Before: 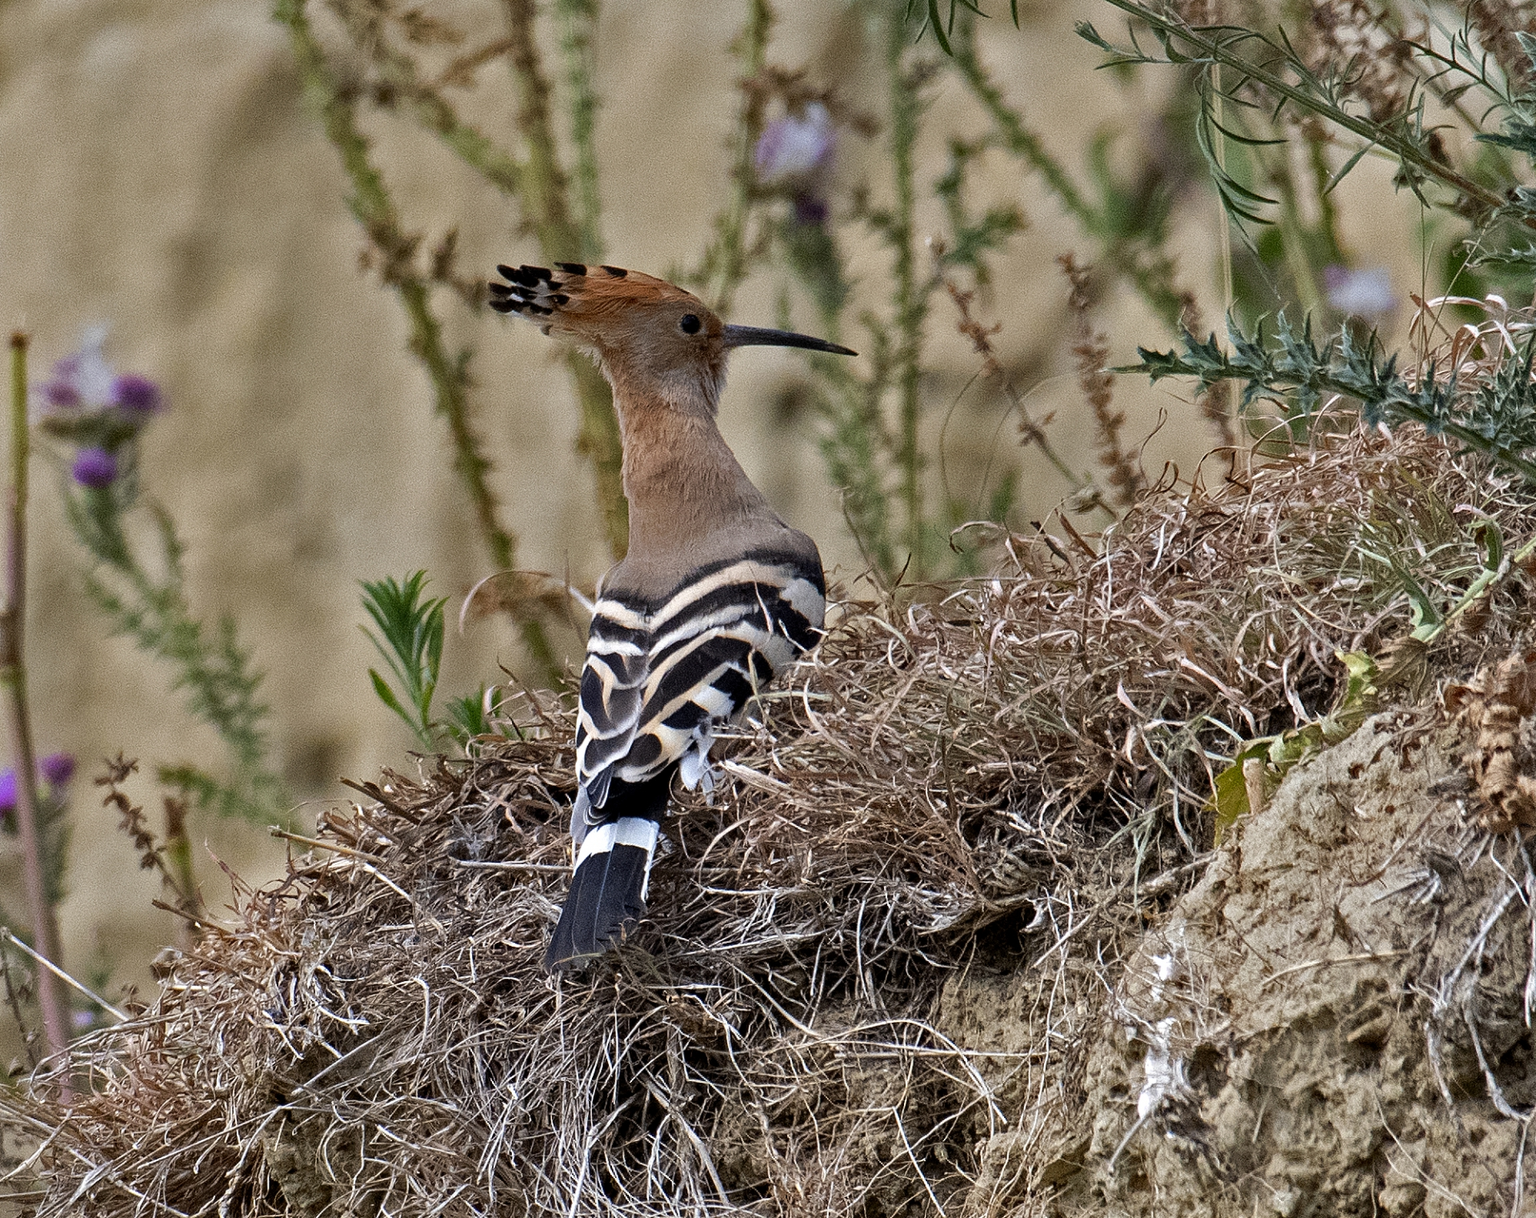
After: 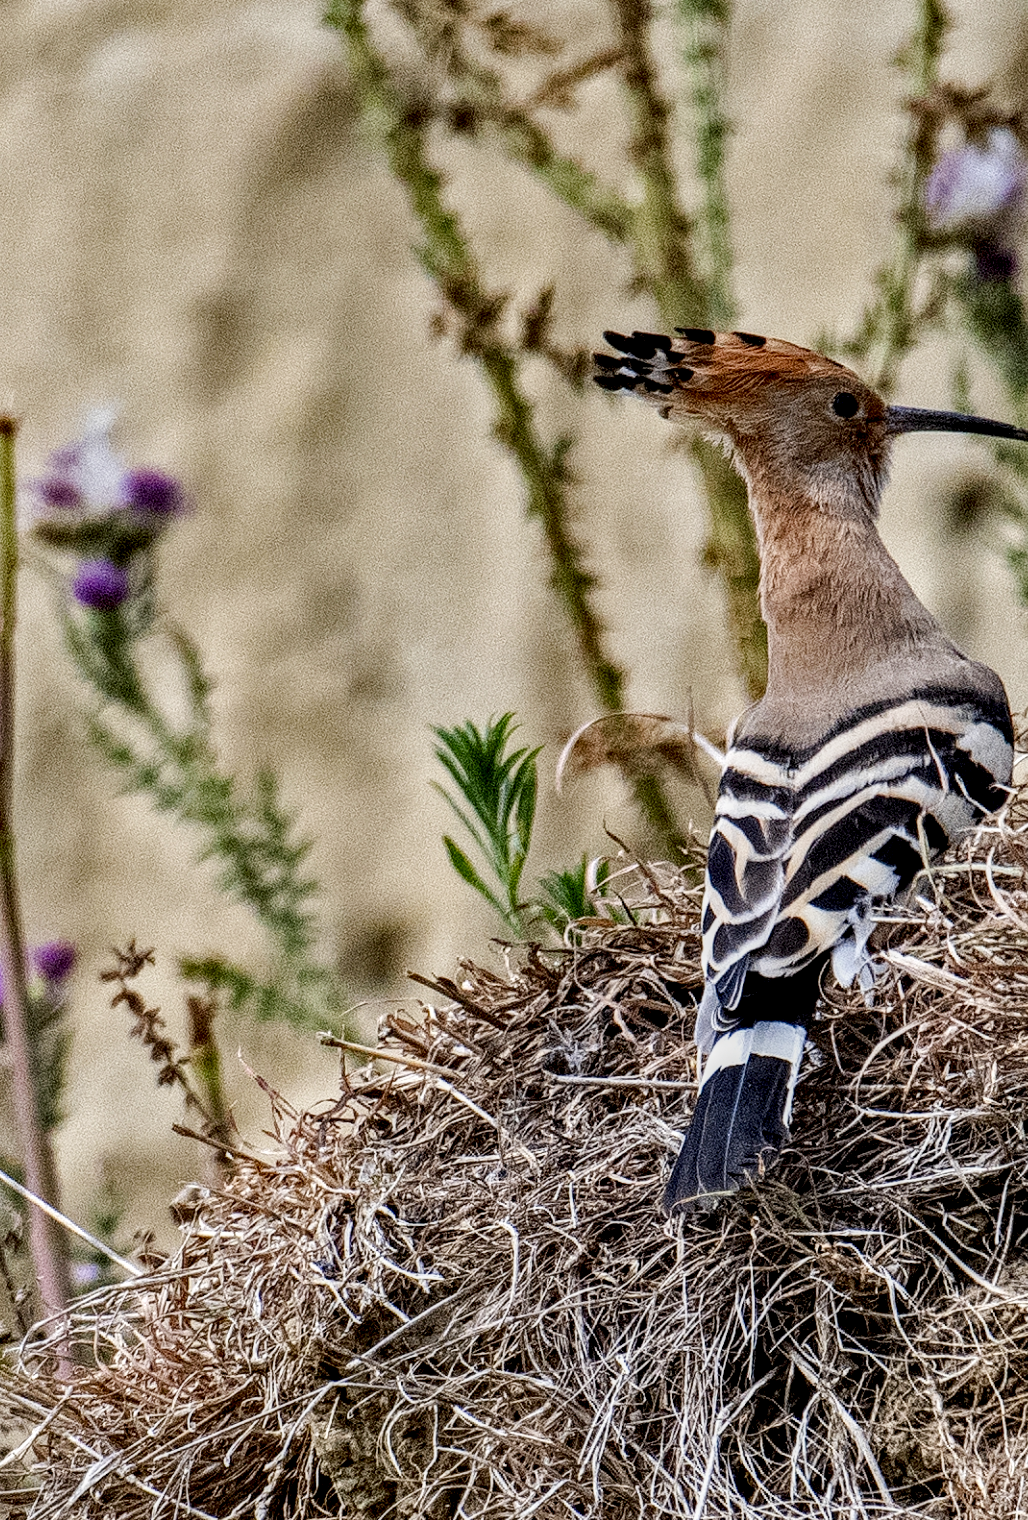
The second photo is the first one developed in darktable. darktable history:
color balance rgb: perceptual saturation grading › global saturation 0.354%, perceptual saturation grading › highlights -19.945%, perceptual saturation grading › shadows 19.516%, contrast -10.089%
filmic rgb: black relative exposure -7.65 EV, white relative exposure 4.56 EV, hardness 3.61
local contrast: highlights 79%, shadows 56%, detail 174%, midtone range 0.422
exposure: exposure 0.609 EV, compensate exposure bias true, compensate highlight preservation false
crop: left 0.988%, right 45.459%, bottom 0.082%
contrast brightness saturation: contrast 0.147, brightness -0.012, saturation 0.101
